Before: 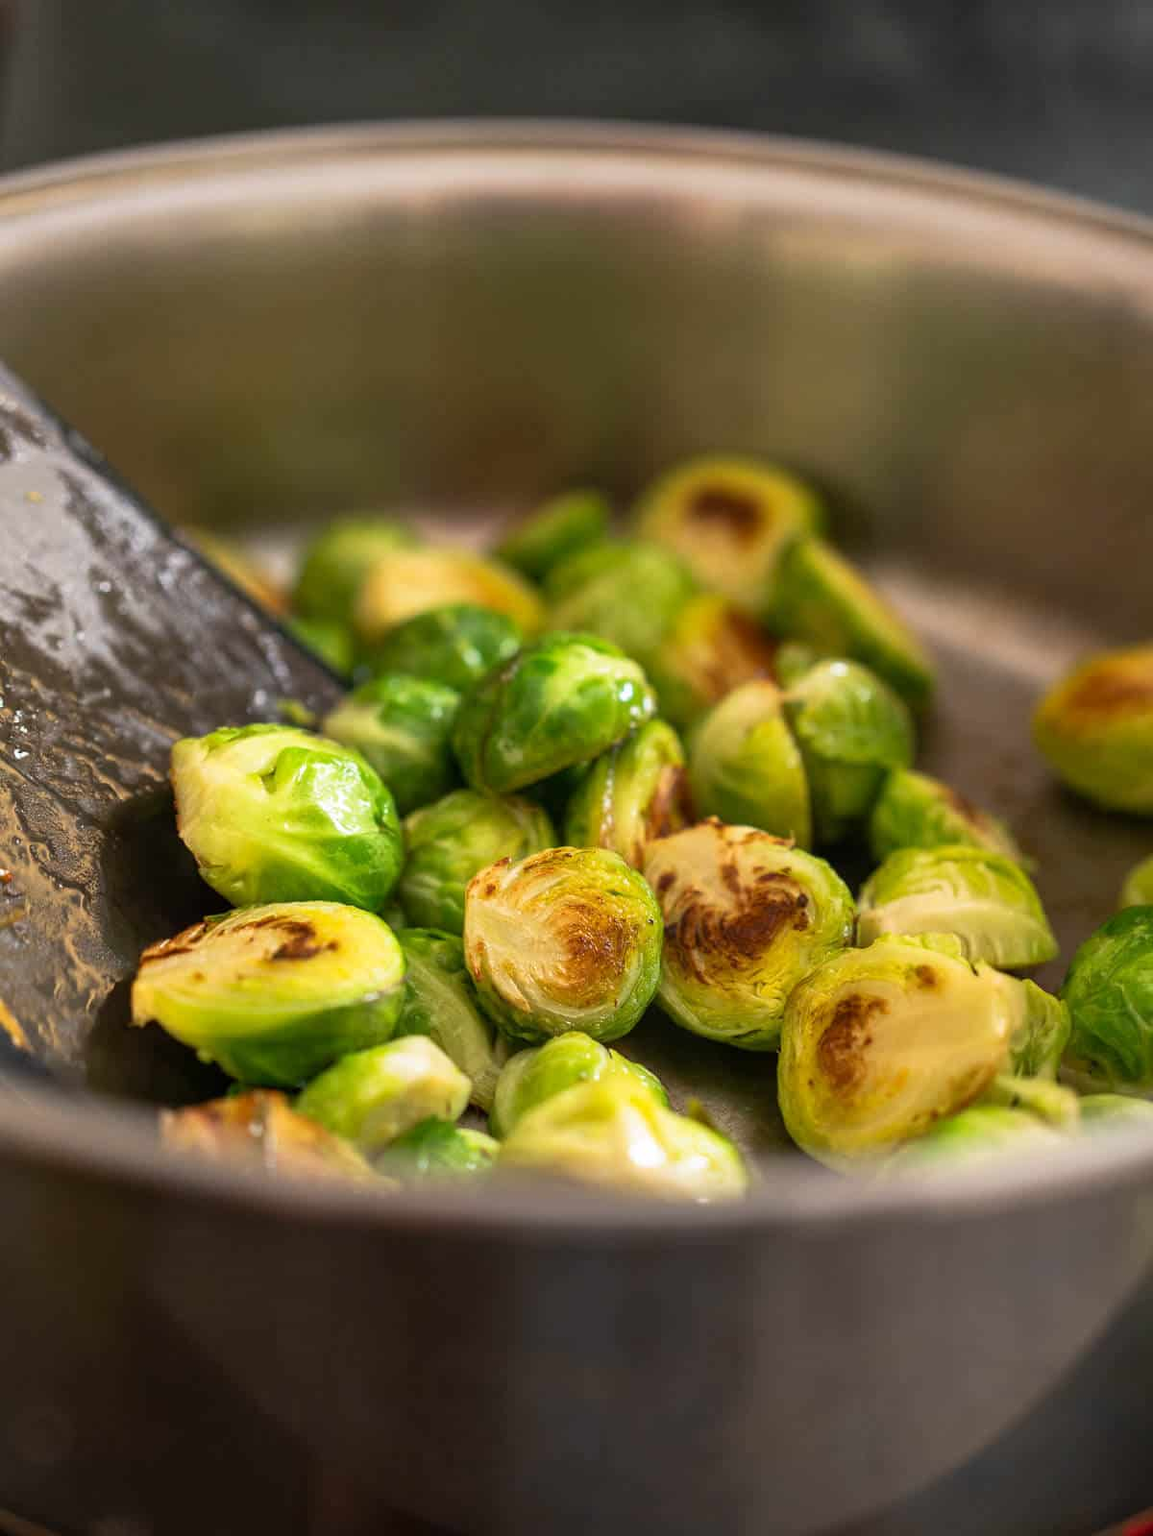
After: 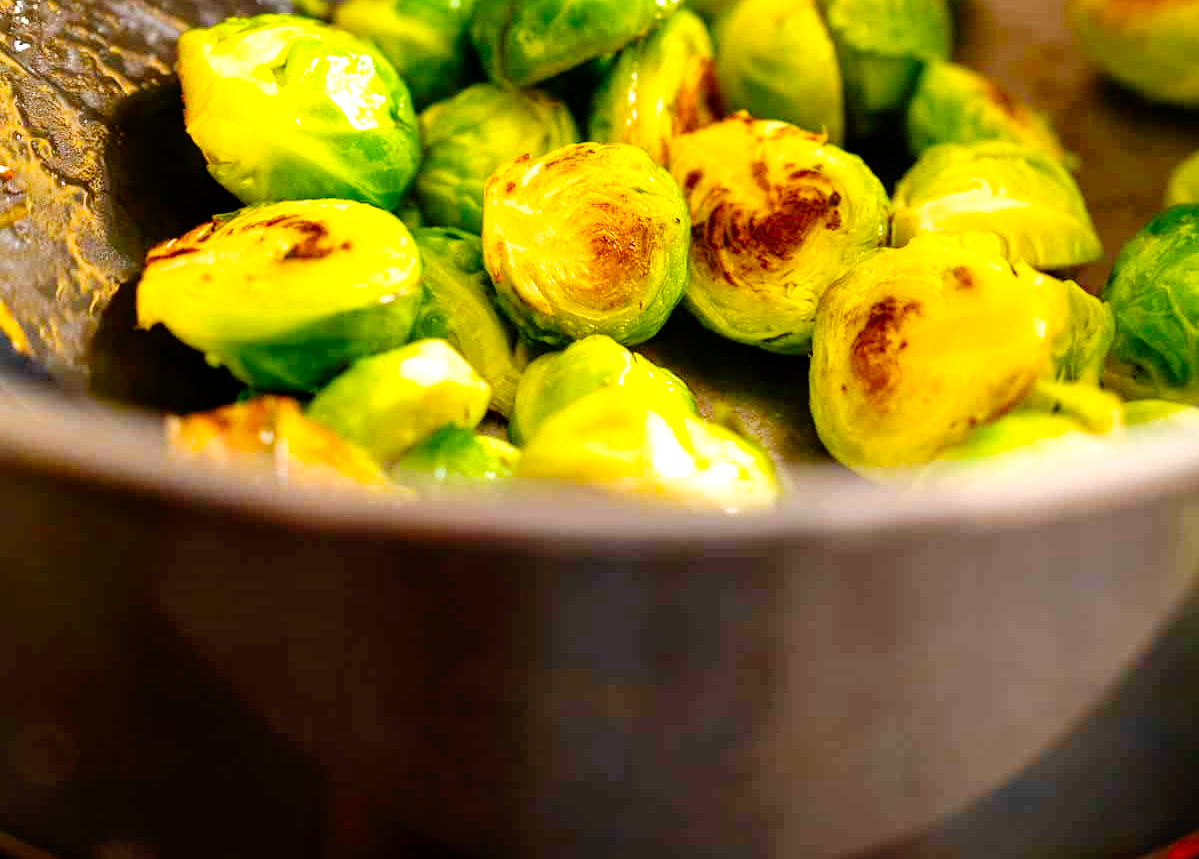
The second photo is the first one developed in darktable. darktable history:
crop and rotate: top 46.237%
exposure: black level correction 0.001, exposure 0.5 EV, compensate exposure bias true, compensate highlight preservation false
tone curve: curves: ch0 [(0, 0) (0.003, 0) (0.011, 0.002) (0.025, 0.004) (0.044, 0.007) (0.069, 0.015) (0.1, 0.025) (0.136, 0.04) (0.177, 0.09) (0.224, 0.152) (0.277, 0.239) (0.335, 0.335) (0.399, 0.43) (0.468, 0.524) (0.543, 0.621) (0.623, 0.712) (0.709, 0.792) (0.801, 0.871) (0.898, 0.951) (1, 1)], preserve colors none
color balance rgb: linear chroma grading › global chroma 15%, perceptual saturation grading › global saturation 30%
